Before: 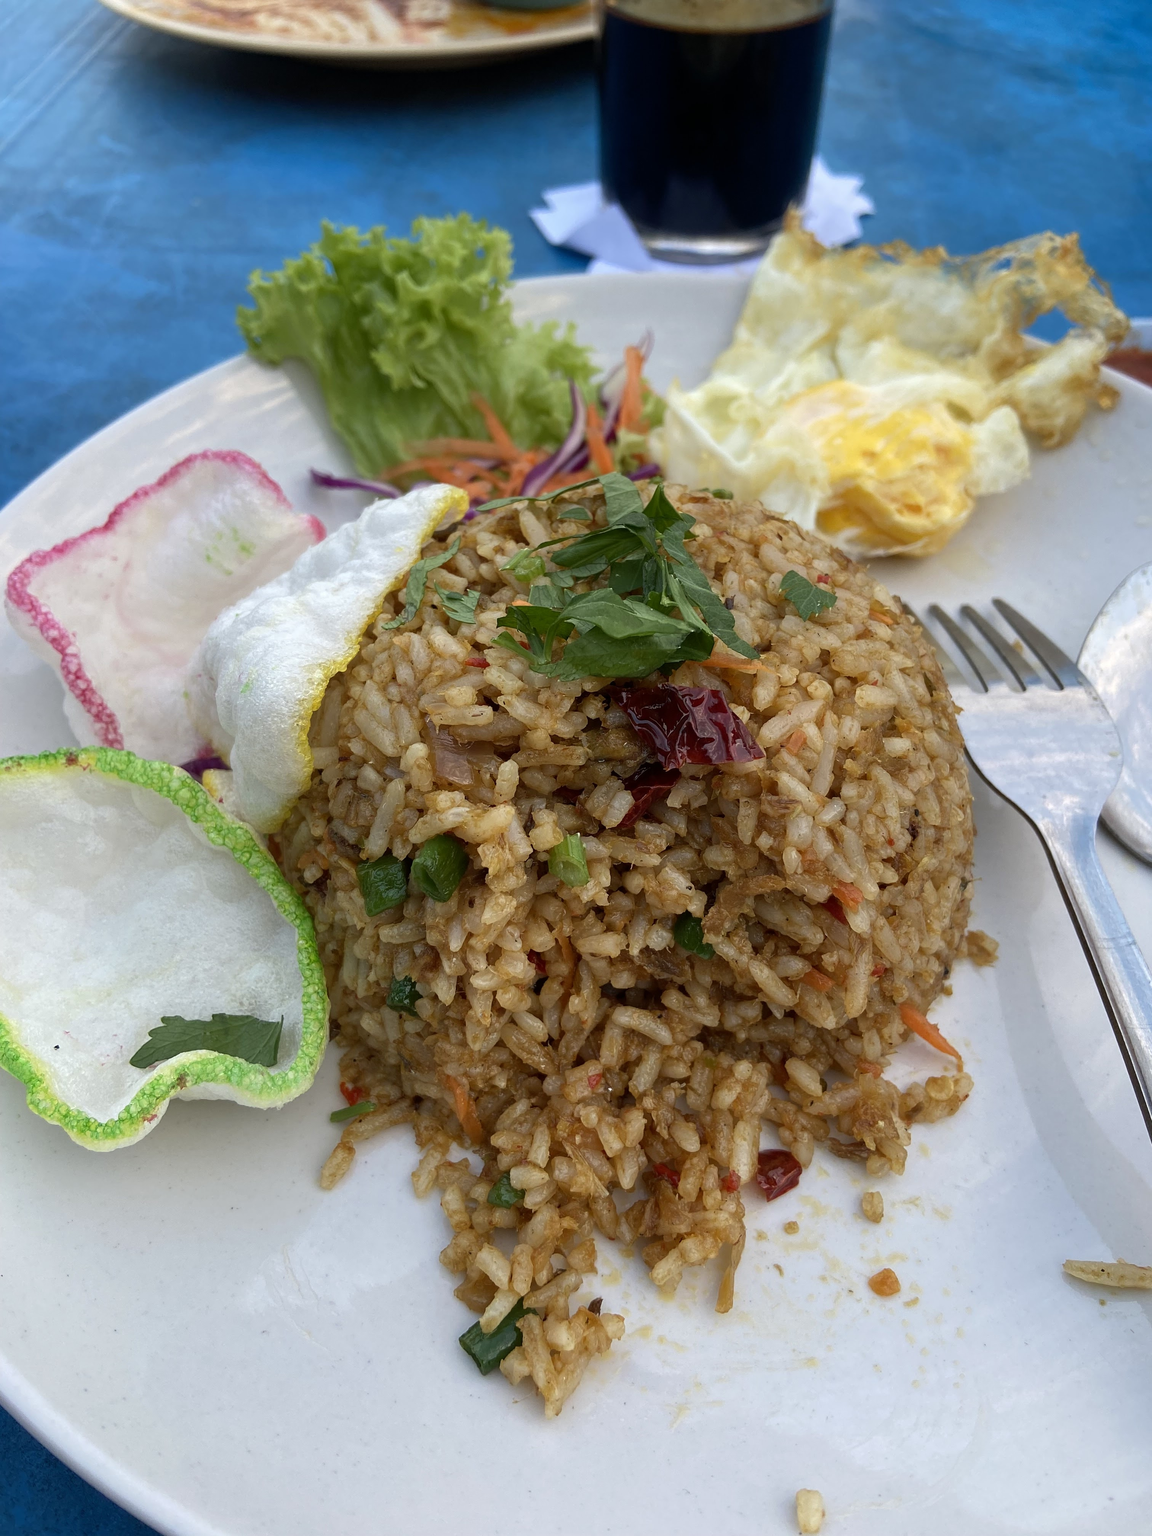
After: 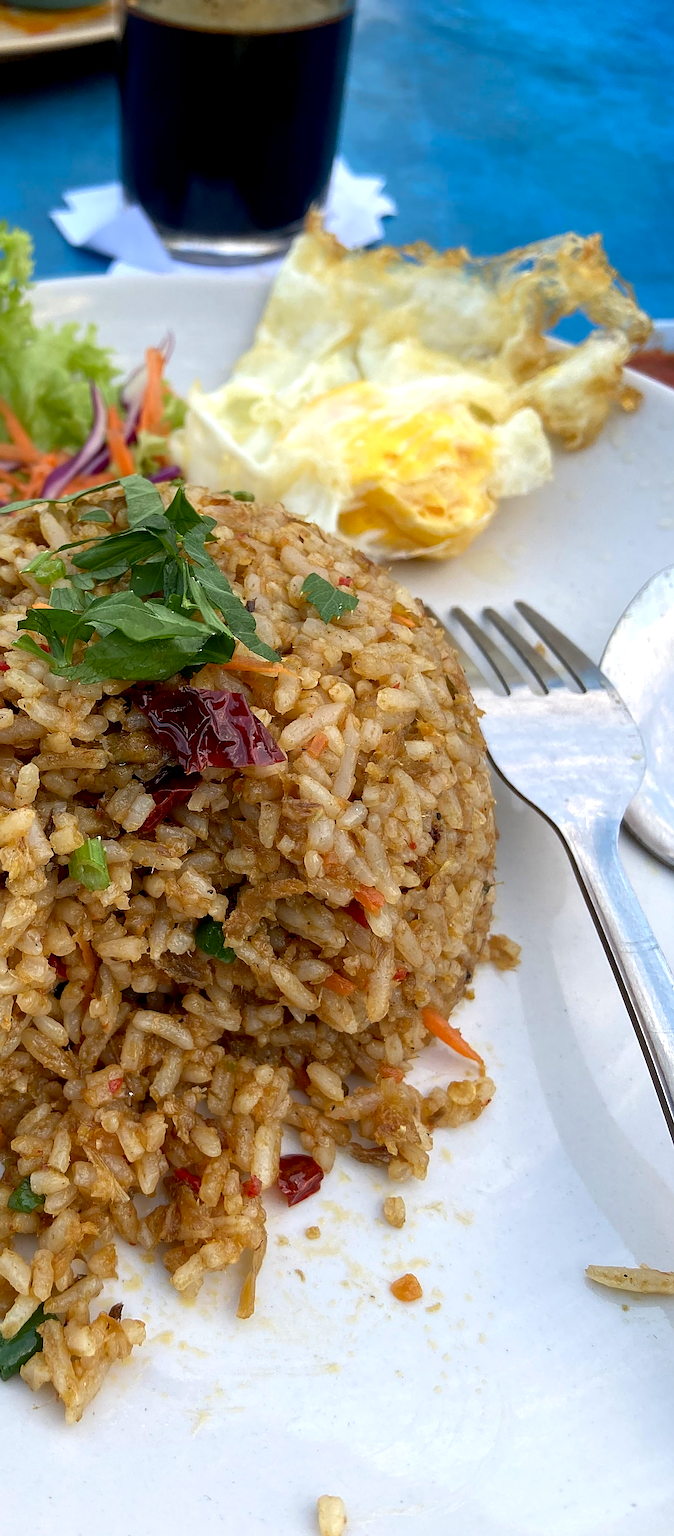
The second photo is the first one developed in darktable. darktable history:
sharpen: on, module defaults
crop: left 41.676%
exposure: black level correction 0.004, exposure 0.387 EV, compensate exposure bias true, compensate highlight preservation false
